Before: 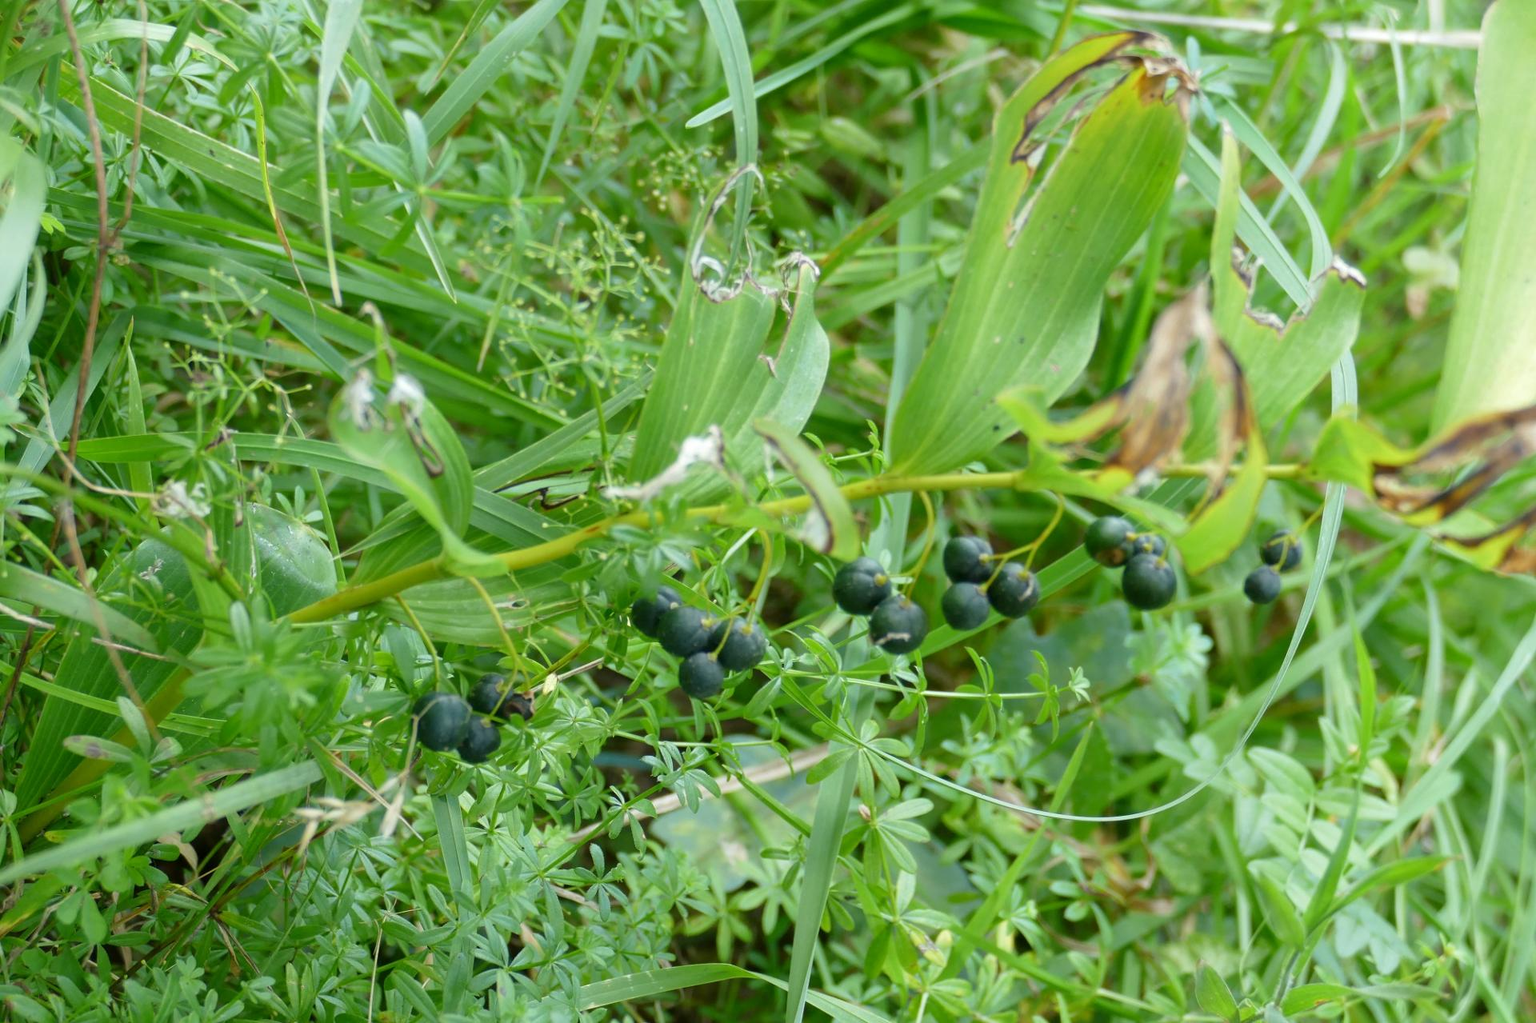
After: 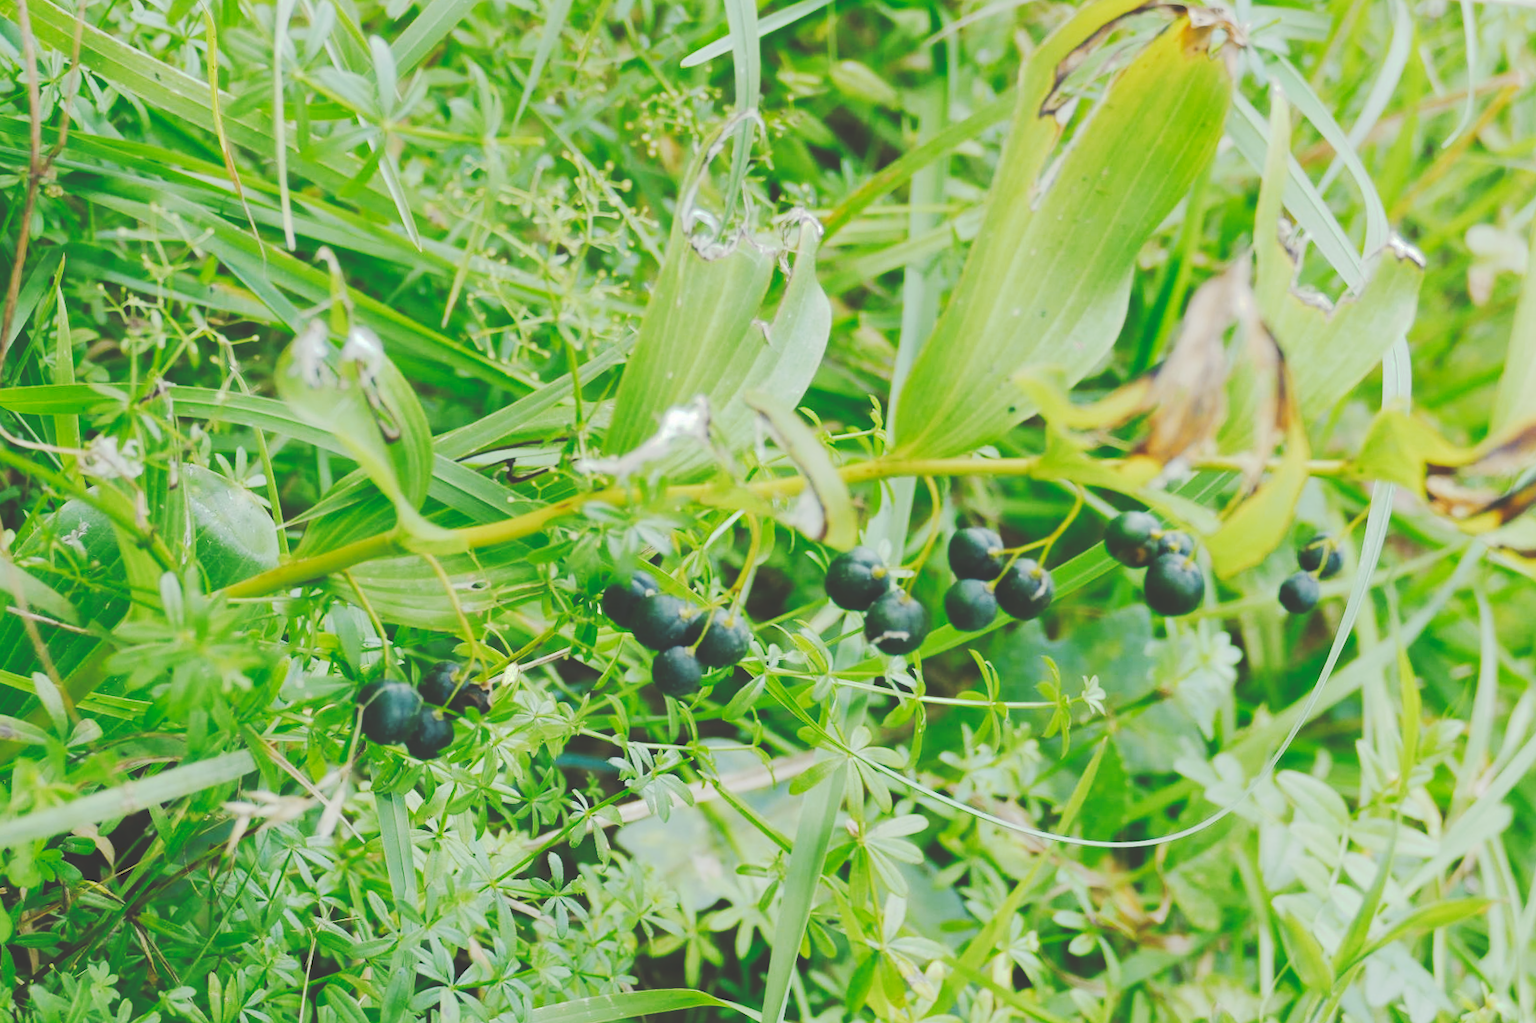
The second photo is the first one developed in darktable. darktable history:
tone curve: curves: ch0 [(0, 0) (0.003, 0.219) (0.011, 0.219) (0.025, 0.223) (0.044, 0.226) (0.069, 0.232) (0.1, 0.24) (0.136, 0.245) (0.177, 0.257) (0.224, 0.281) (0.277, 0.324) (0.335, 0.392) (0.399, 0.484) (0.468, 0.585) (0.543, 0.672) (0.623, 0.741) (0.709, 0.788) (0.801, 0.835) (0.898, 0.878) (1, 1)], preserve colors none
crop and rotate: angle -1.96°, left 3.097%, top 4.154%, right 1.586%, bottom 0.529%
